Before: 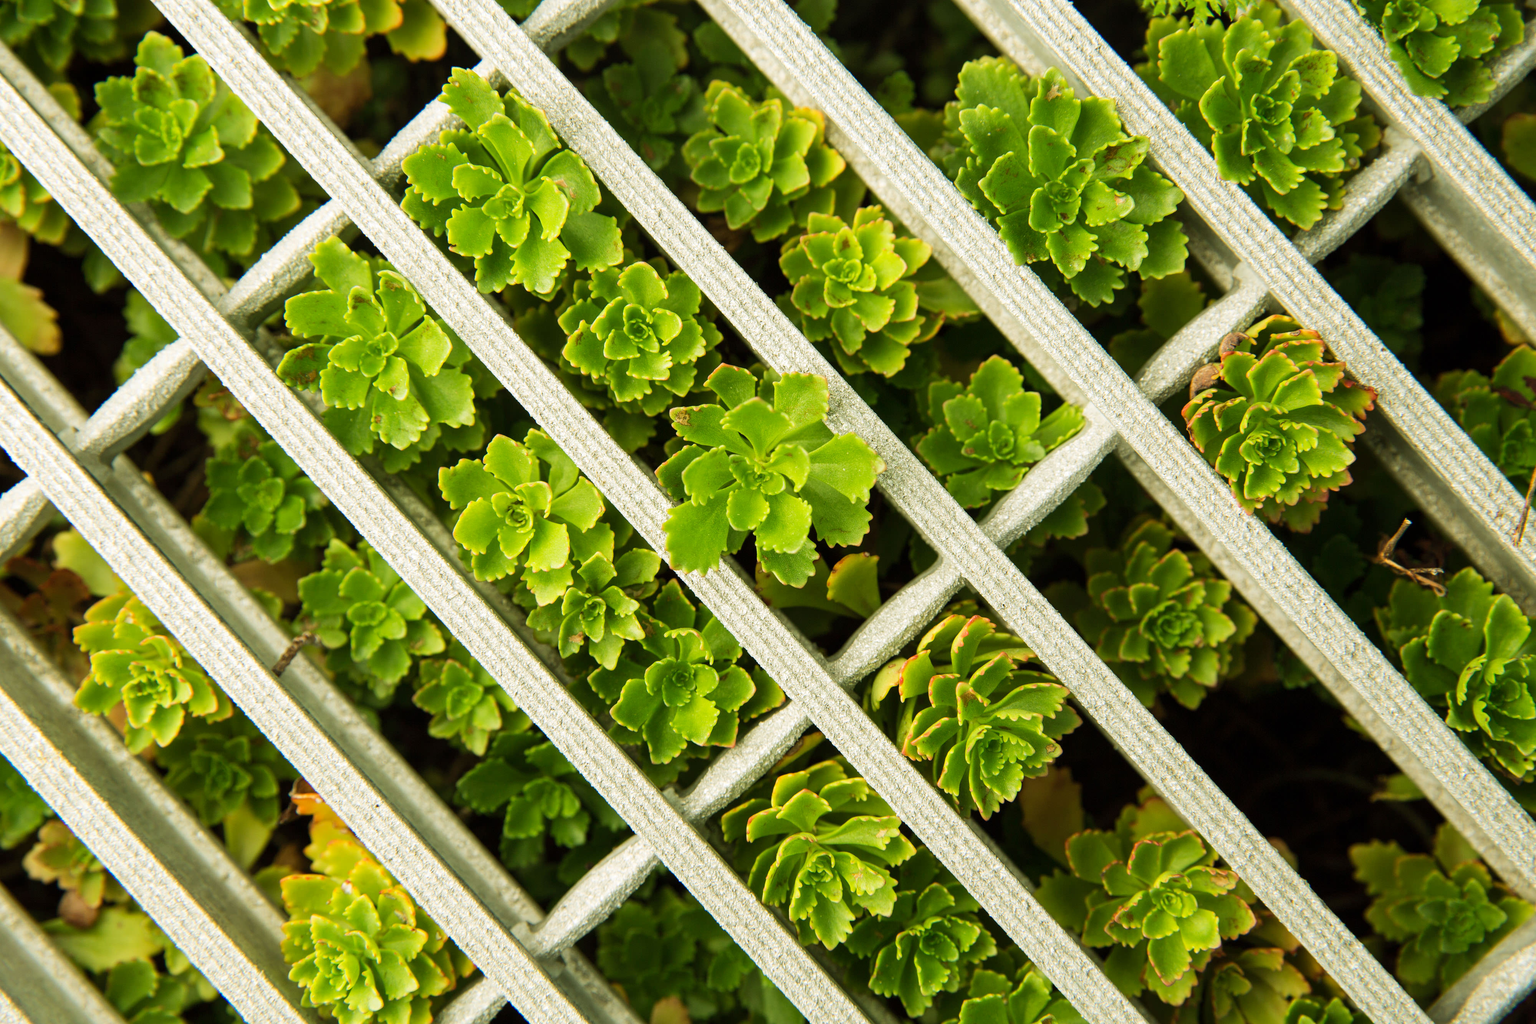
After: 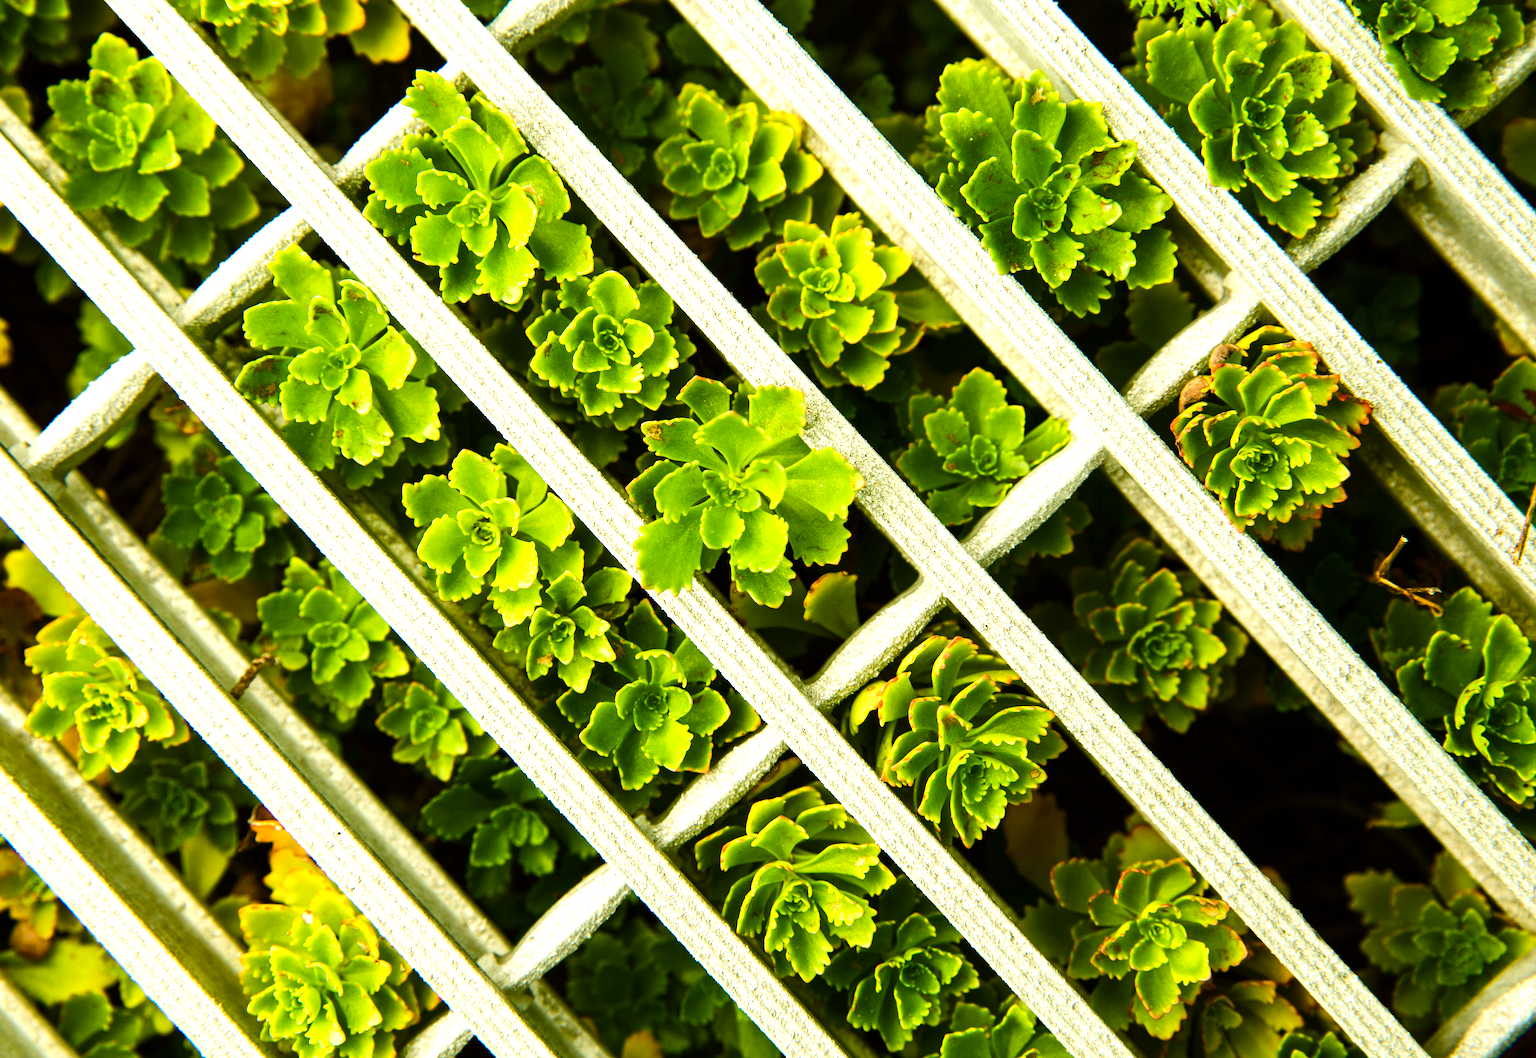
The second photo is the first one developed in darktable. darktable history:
crop and rotate: left 3.238%
tone equalizer: -8 EV -0.75 EV, -7 EV -0.7 EV, -6 EV -0.6 EV, -5 EV -0.4 EV, -3 EV 0.4 EV, -2 EV 0.6 EV, -1 EV 0.7 EV, +0 EV 0.75 EV, edges refinement/feathering 500, mask exposure compensation -1.57 EV, preserve details no
color balance rgb: perceptual saturation grading › global saturation 20%, perceptual saturation grading › highlights -25%, perceptual saturation grading › shadows 50.52%, global vibrance 40.24%
